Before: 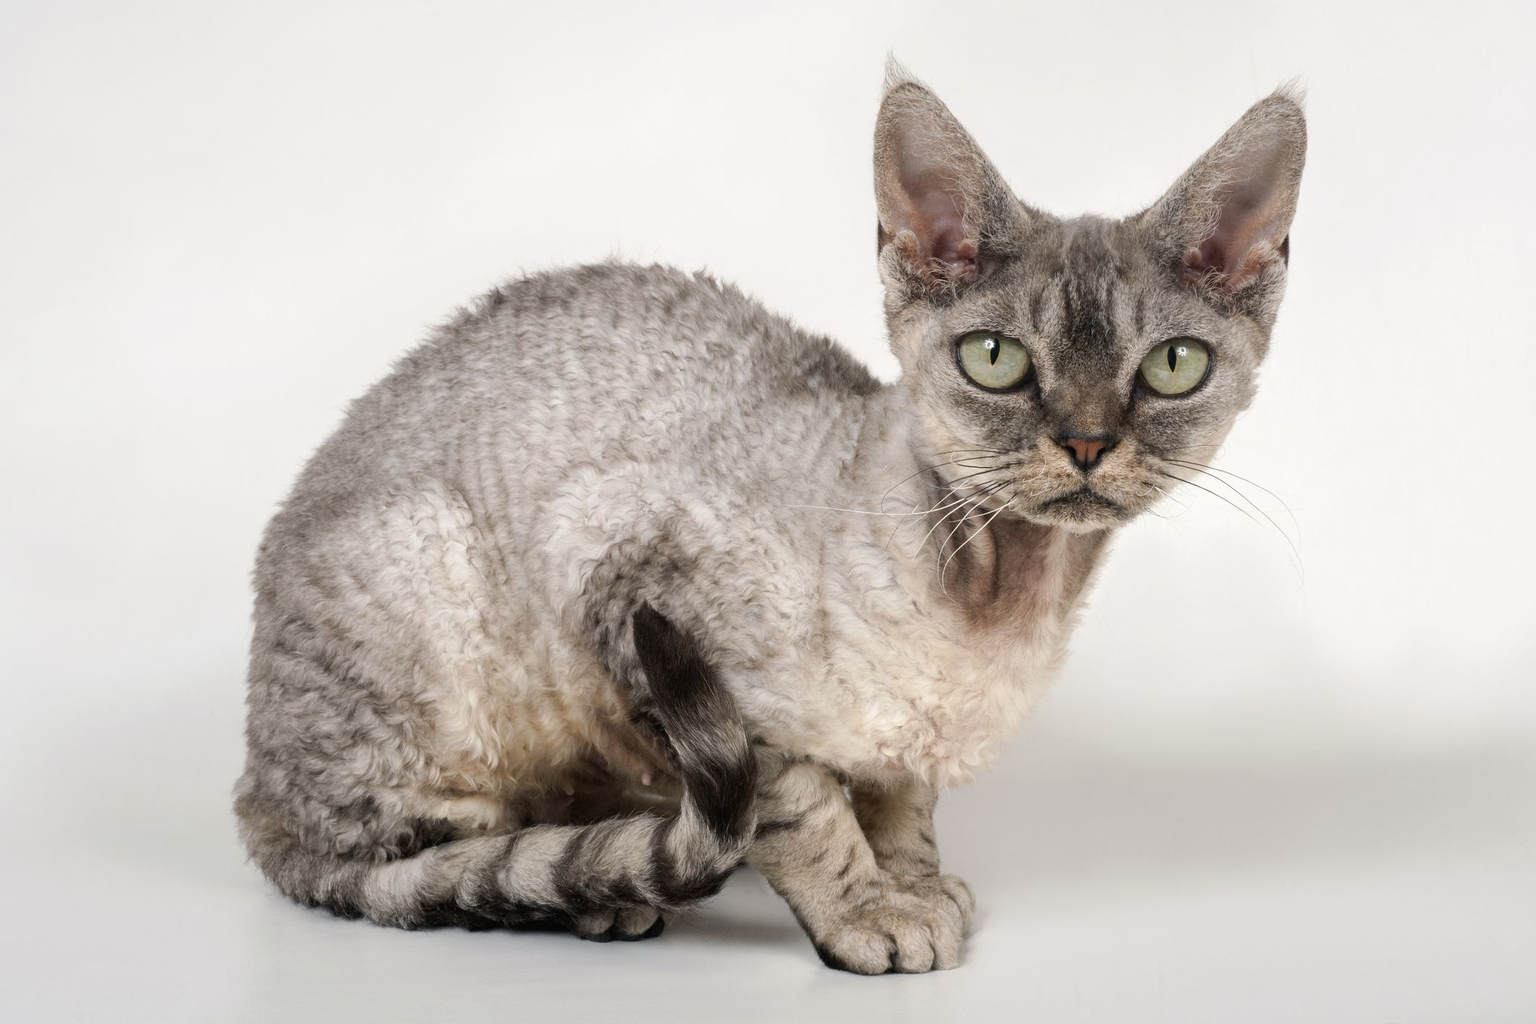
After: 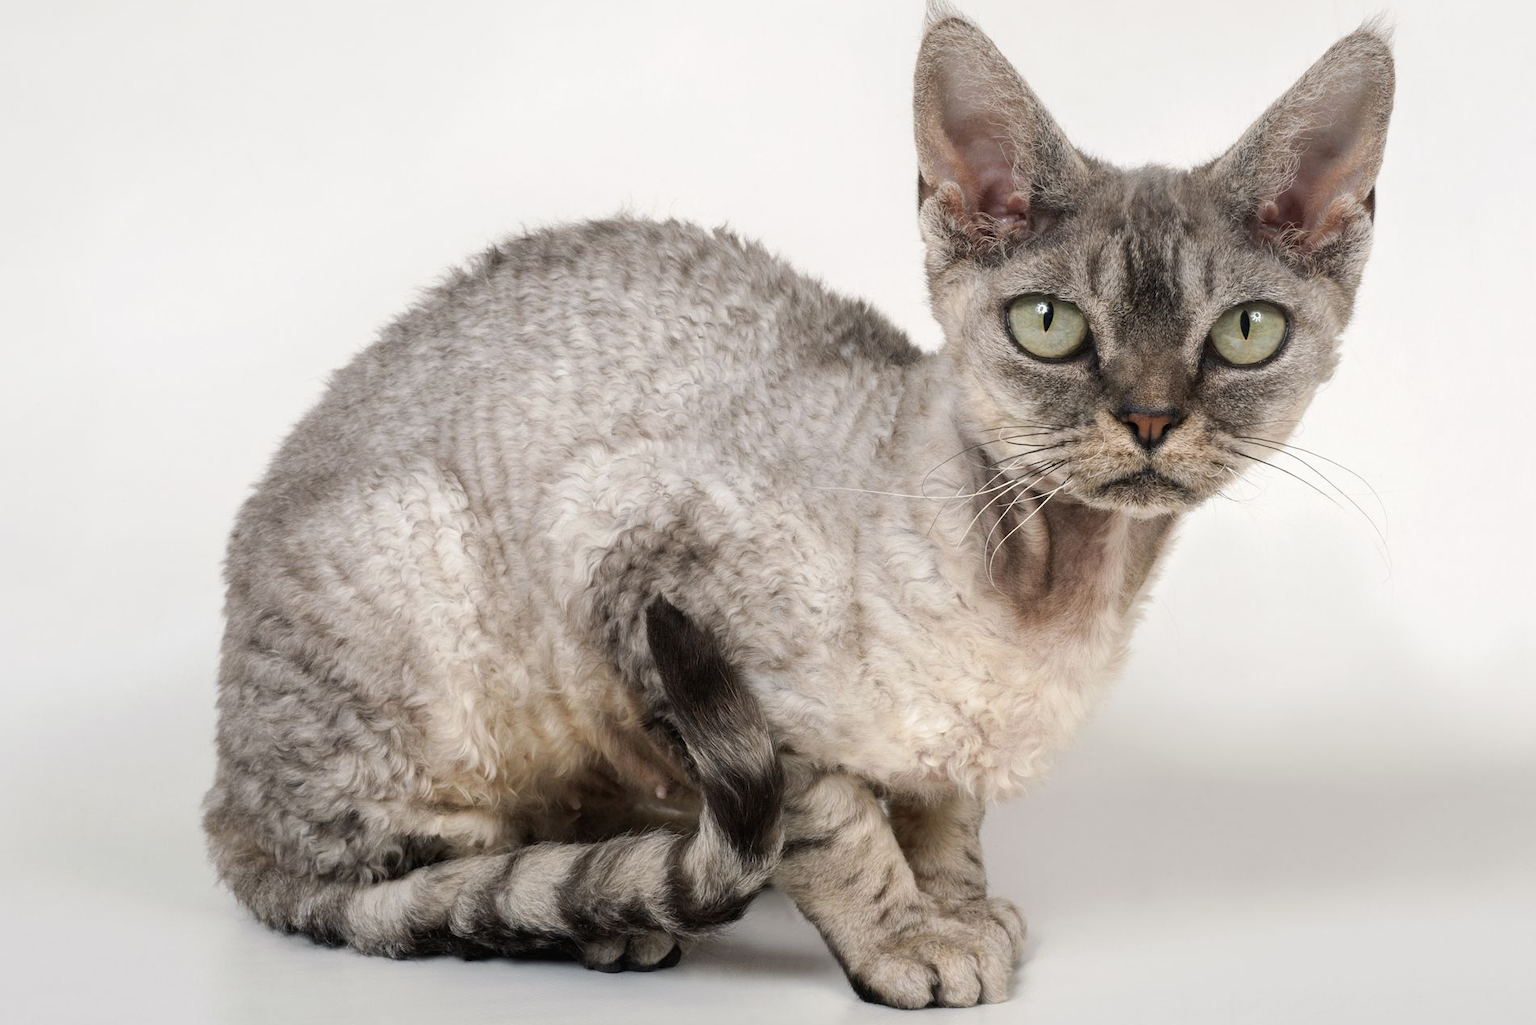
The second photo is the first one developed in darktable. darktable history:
crop: left 3.371%, top 6.515%, right 6.615%, bottom 3.265%
